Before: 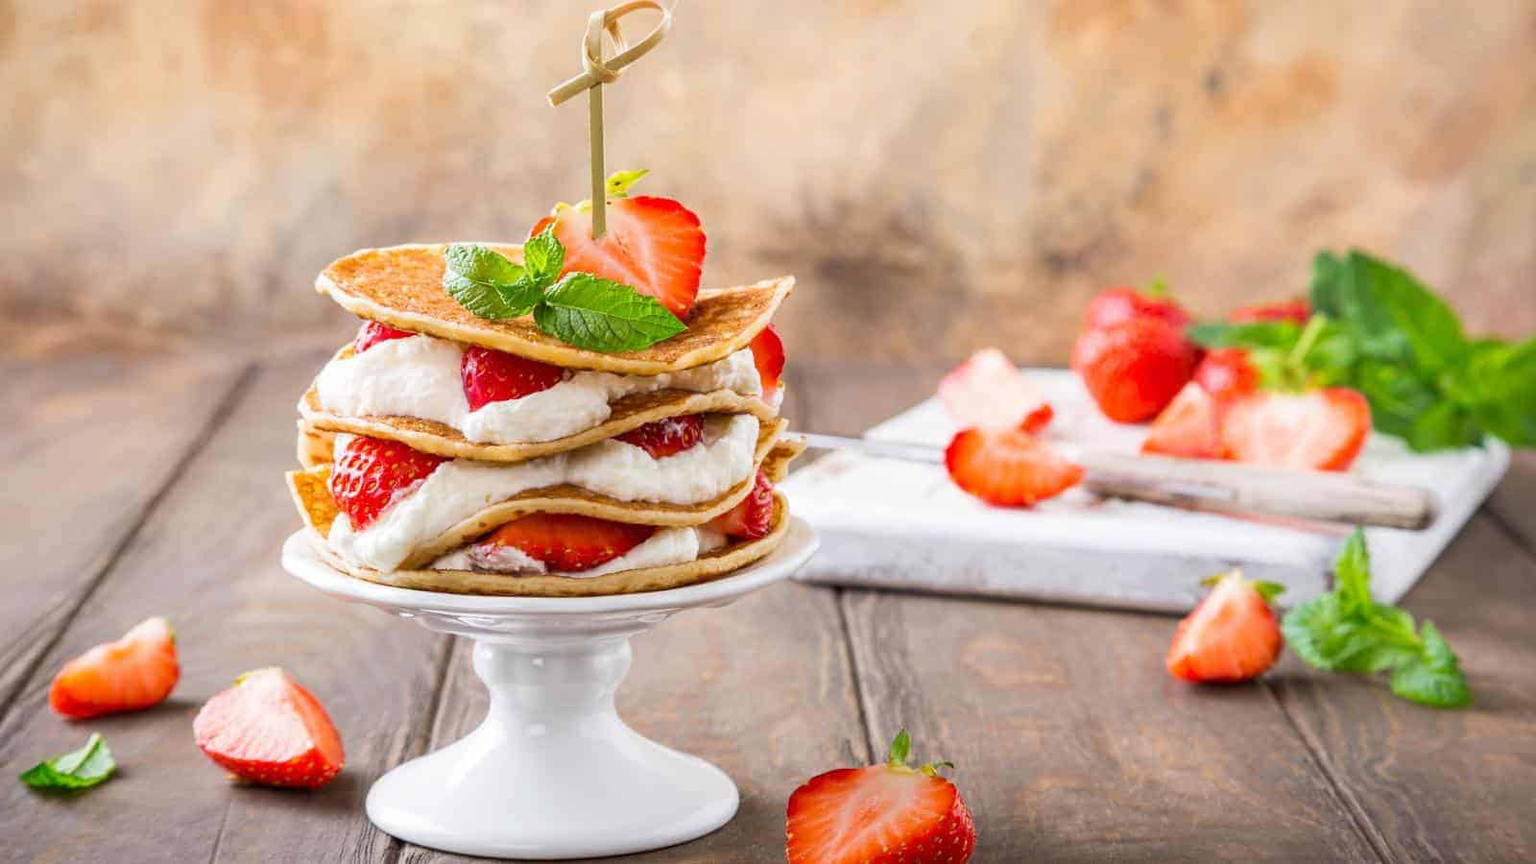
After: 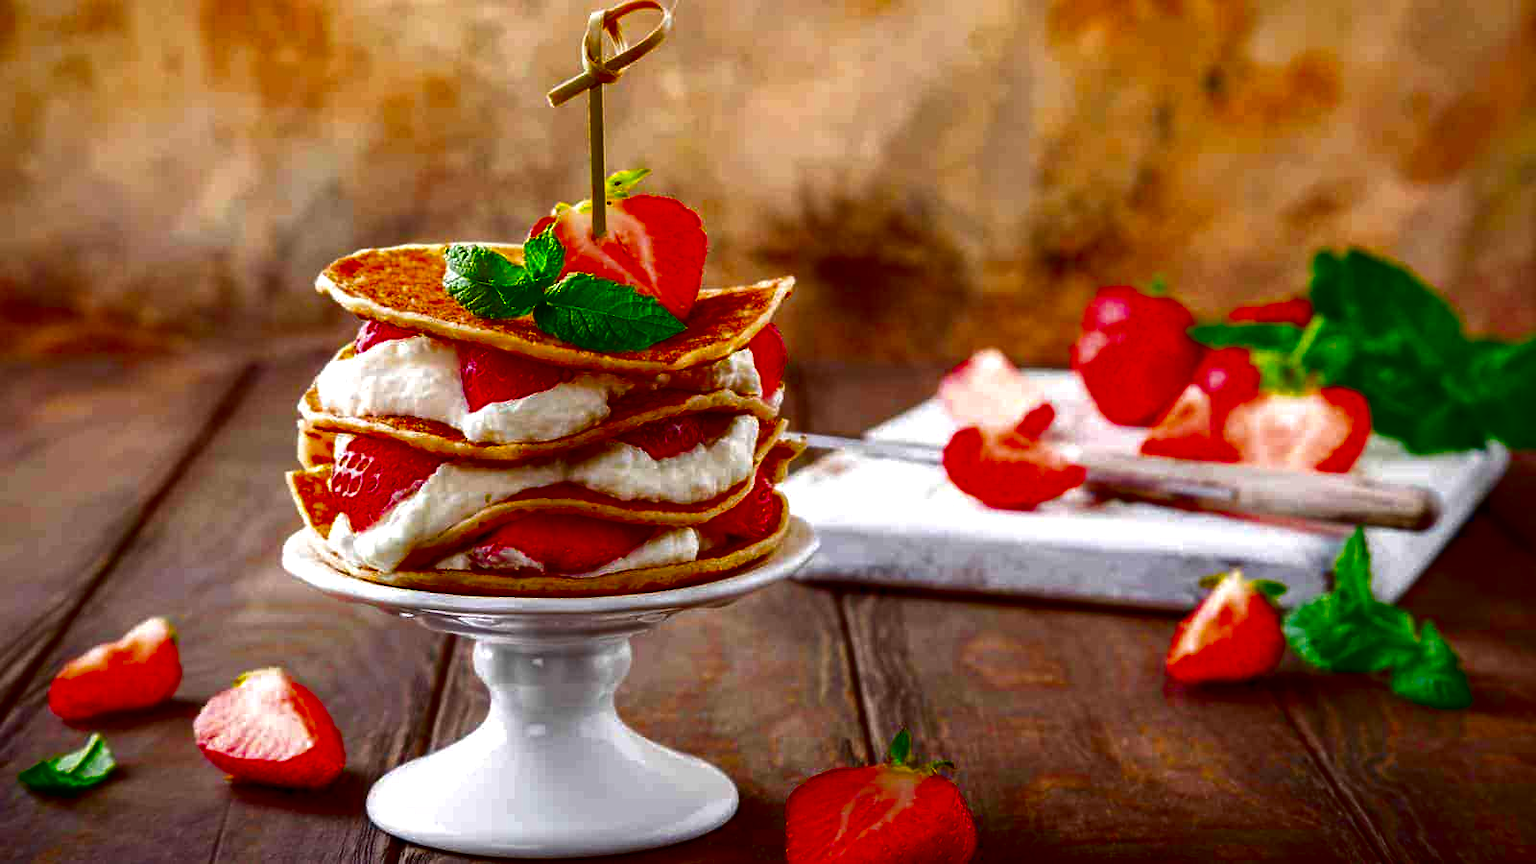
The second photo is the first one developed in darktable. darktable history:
base curve: curves: ch0 [(0, 0) (0.073, 0.04) (0.157, 0.139) (0.492, 0.492) (0.758, 0.758) (1, 1)], preserve colors none
exposure: black level correction 0.002, exposure 0.148 EV, compensate highlight preservation false
tone equalizer: edges refinement/feathering 500, mask exposure compensation -1.57 EV, preserve details no
contrast brightness saturation: brightness -0.998, saturation 0.981
